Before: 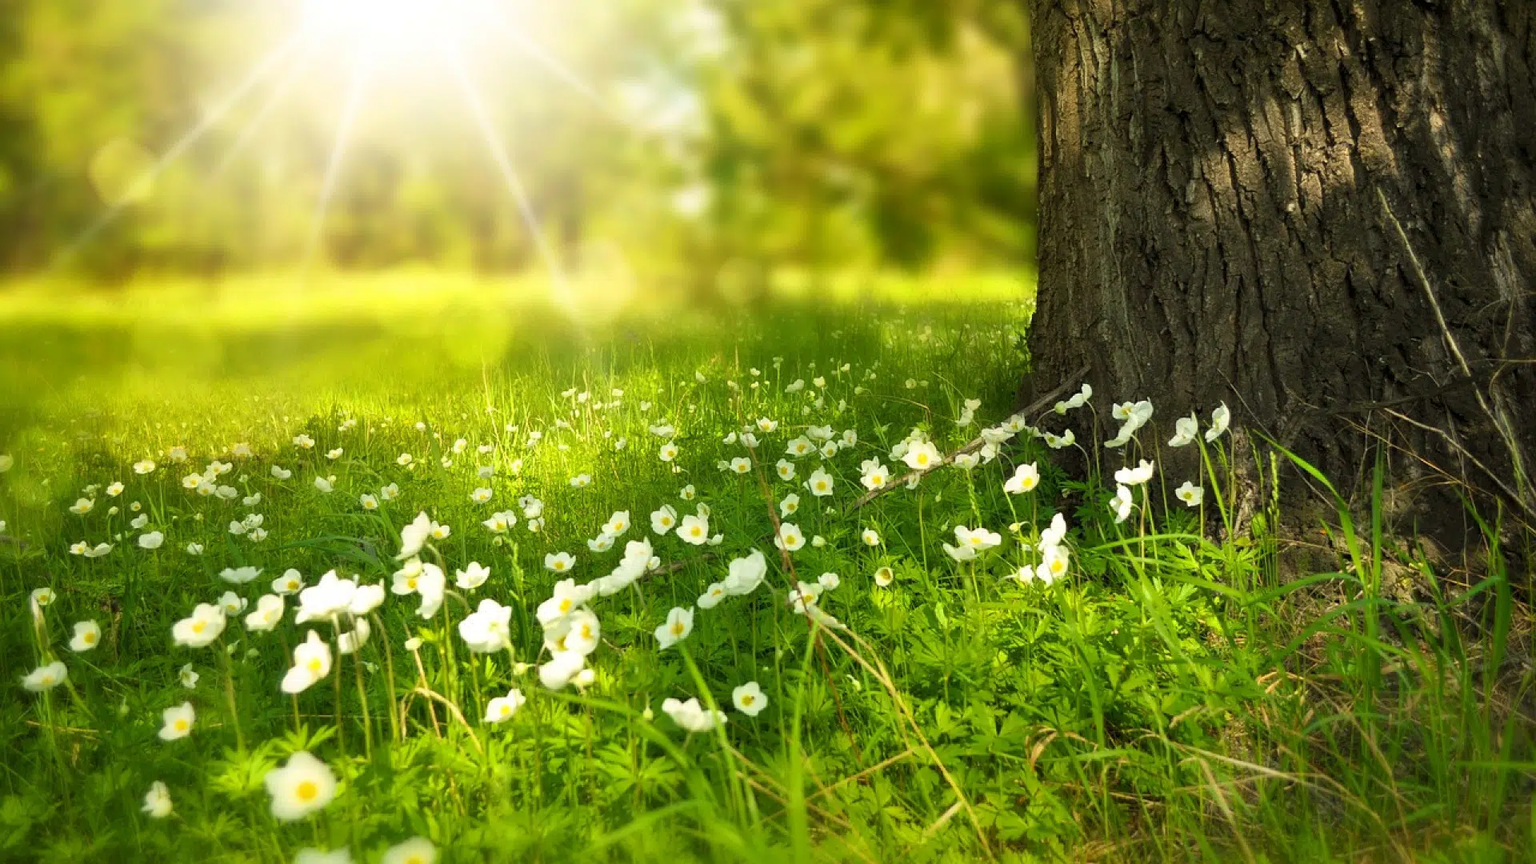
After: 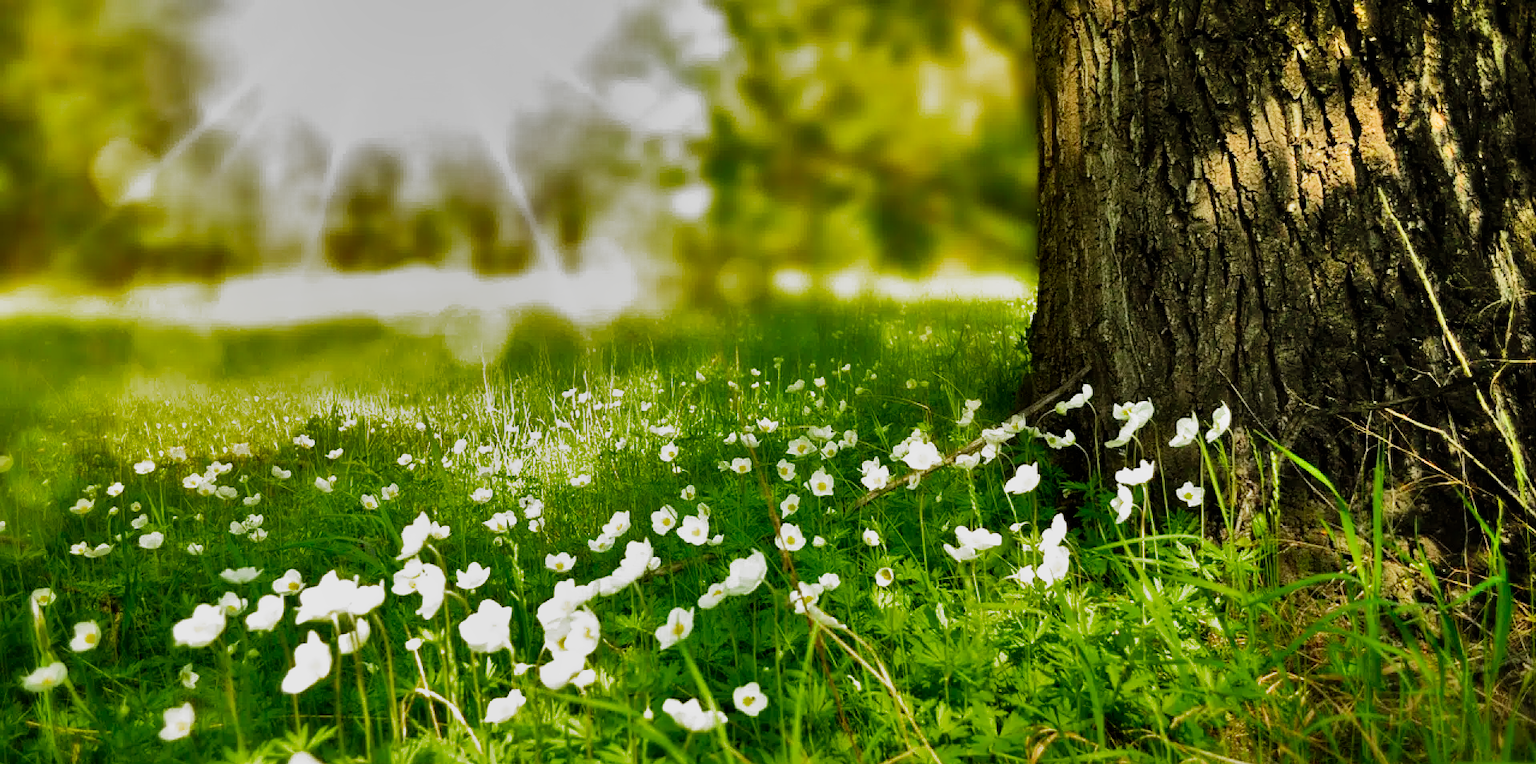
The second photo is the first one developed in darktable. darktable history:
filmic rgb: black relative exposure -8.2 EV, white relative exposure 2.2 EV, threshold 3 EV, hardness 7.11, latitude 75%, contrast 1.325, highlights saturation mix -2%, shadows ↔ highlights balance 30%, preserve chrominance no, color science v5 (2021), contrast in shadows safe, contrast in highlights safe, enable highlight reconstruction true
crop and rotate: top 0%, bottom 11.49%
shadows and highlights: shadows 80.73, white point adjustment -9.07, highlights -61.46, soften with gaussian
tone equalizer: on, module defaults
